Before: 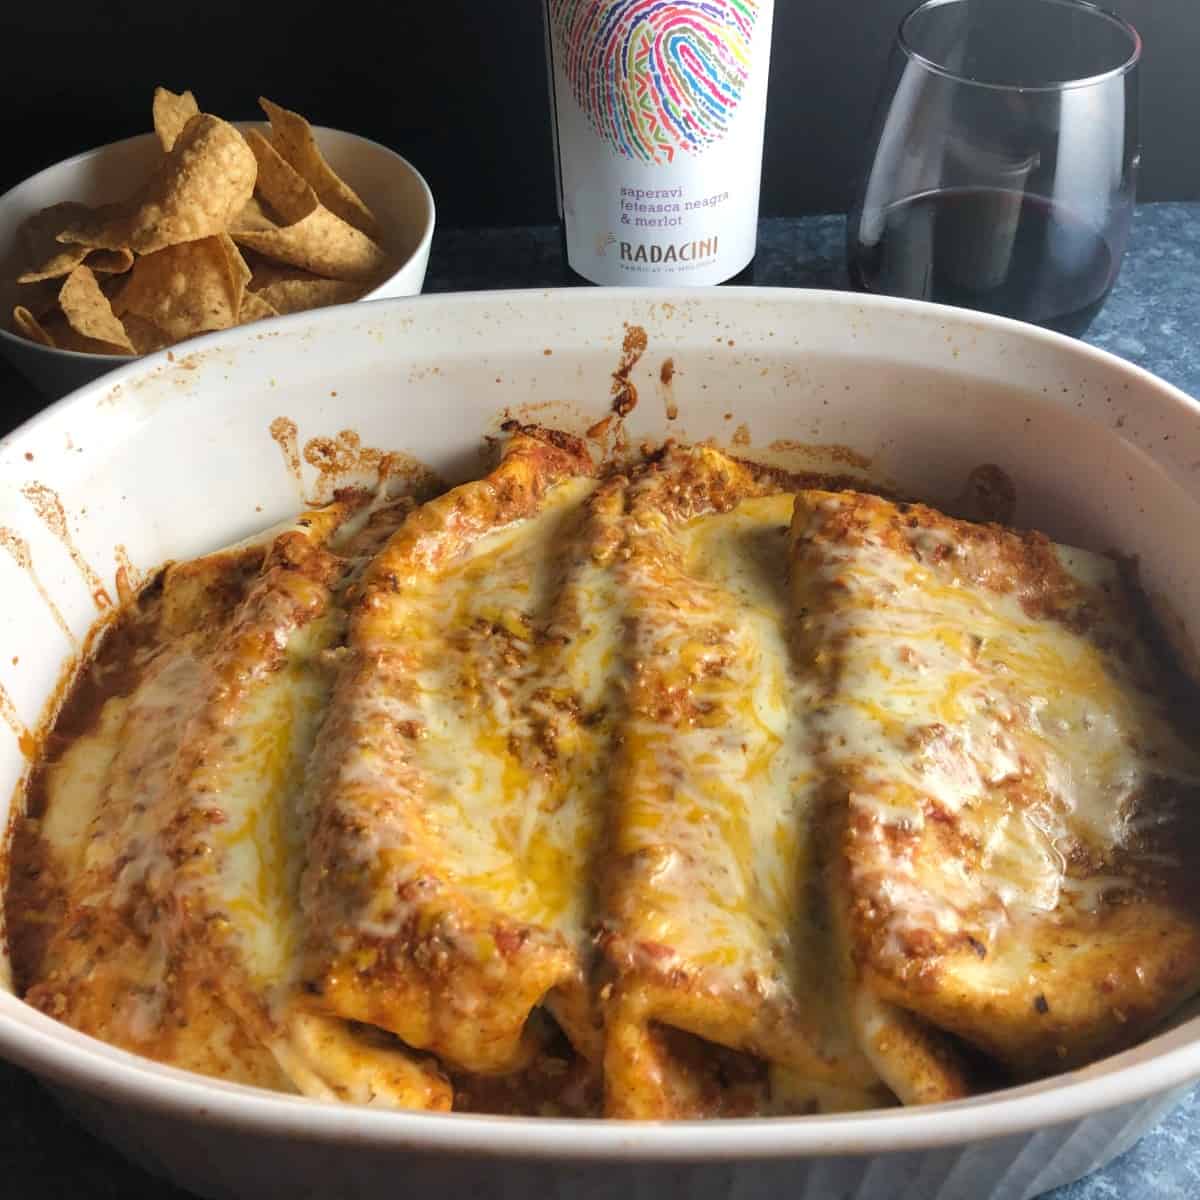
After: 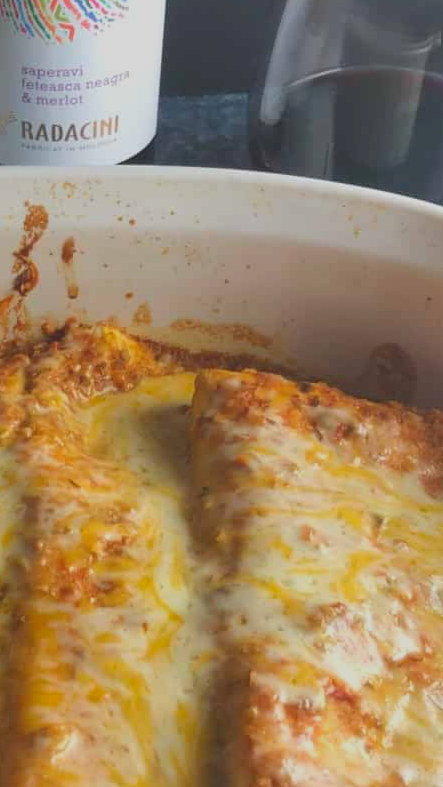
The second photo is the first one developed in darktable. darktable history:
crop and rotate: left 49.936%, top 10.094%, right 13.136%, bottom 24.256%
contrast brightness saturation: contrast -0.28
